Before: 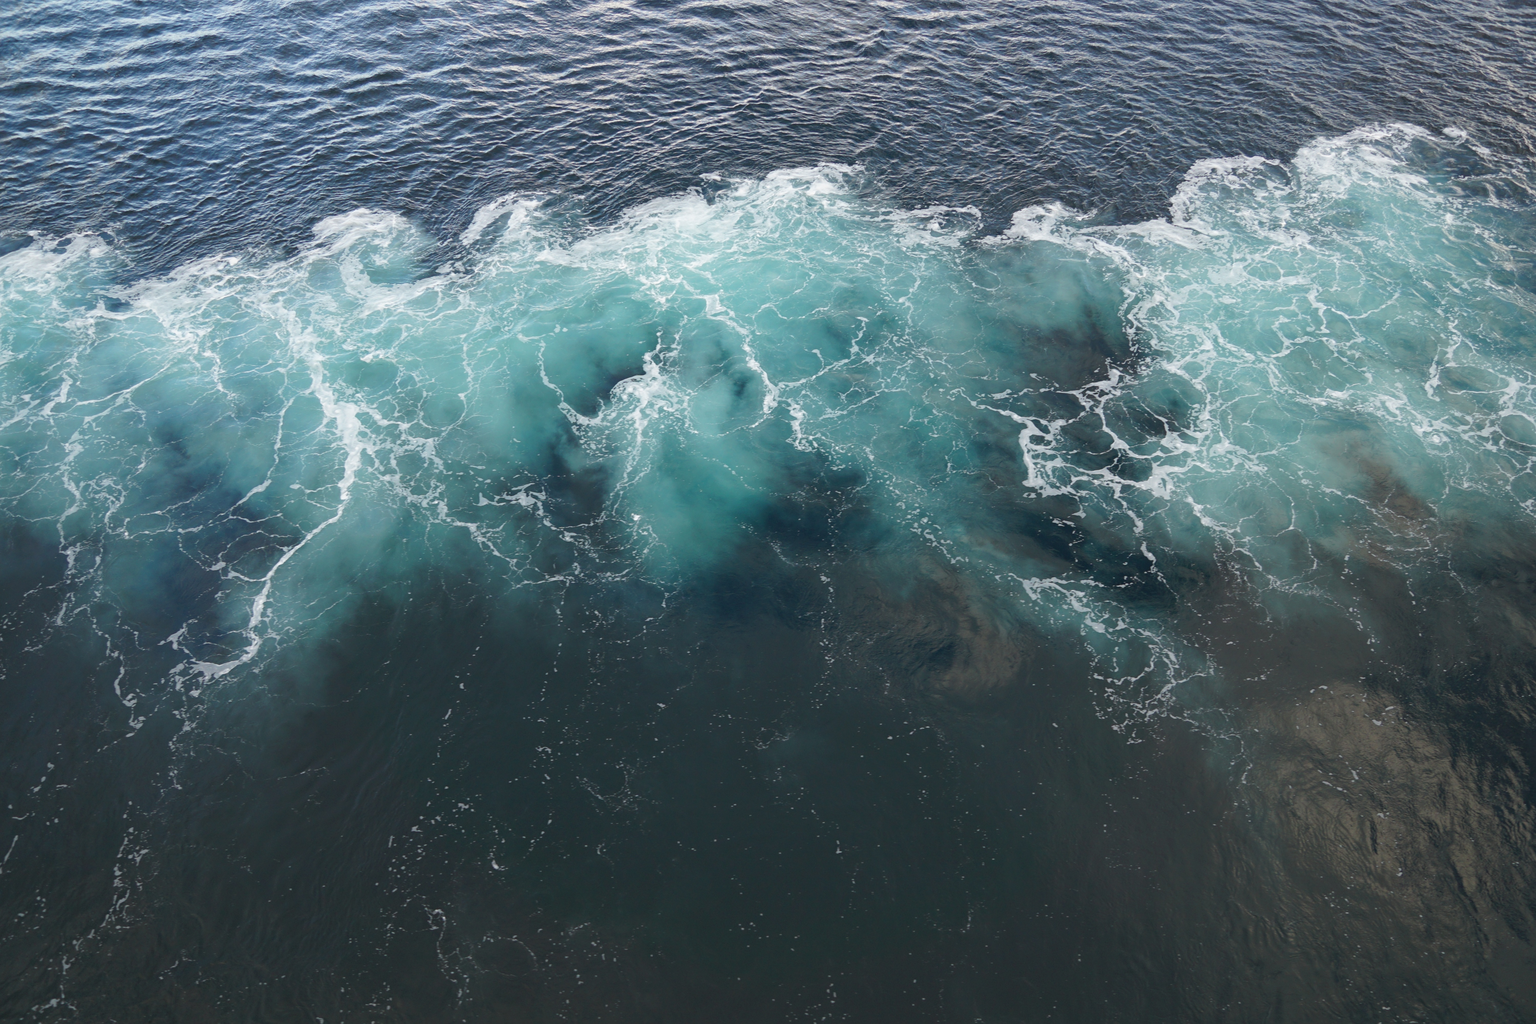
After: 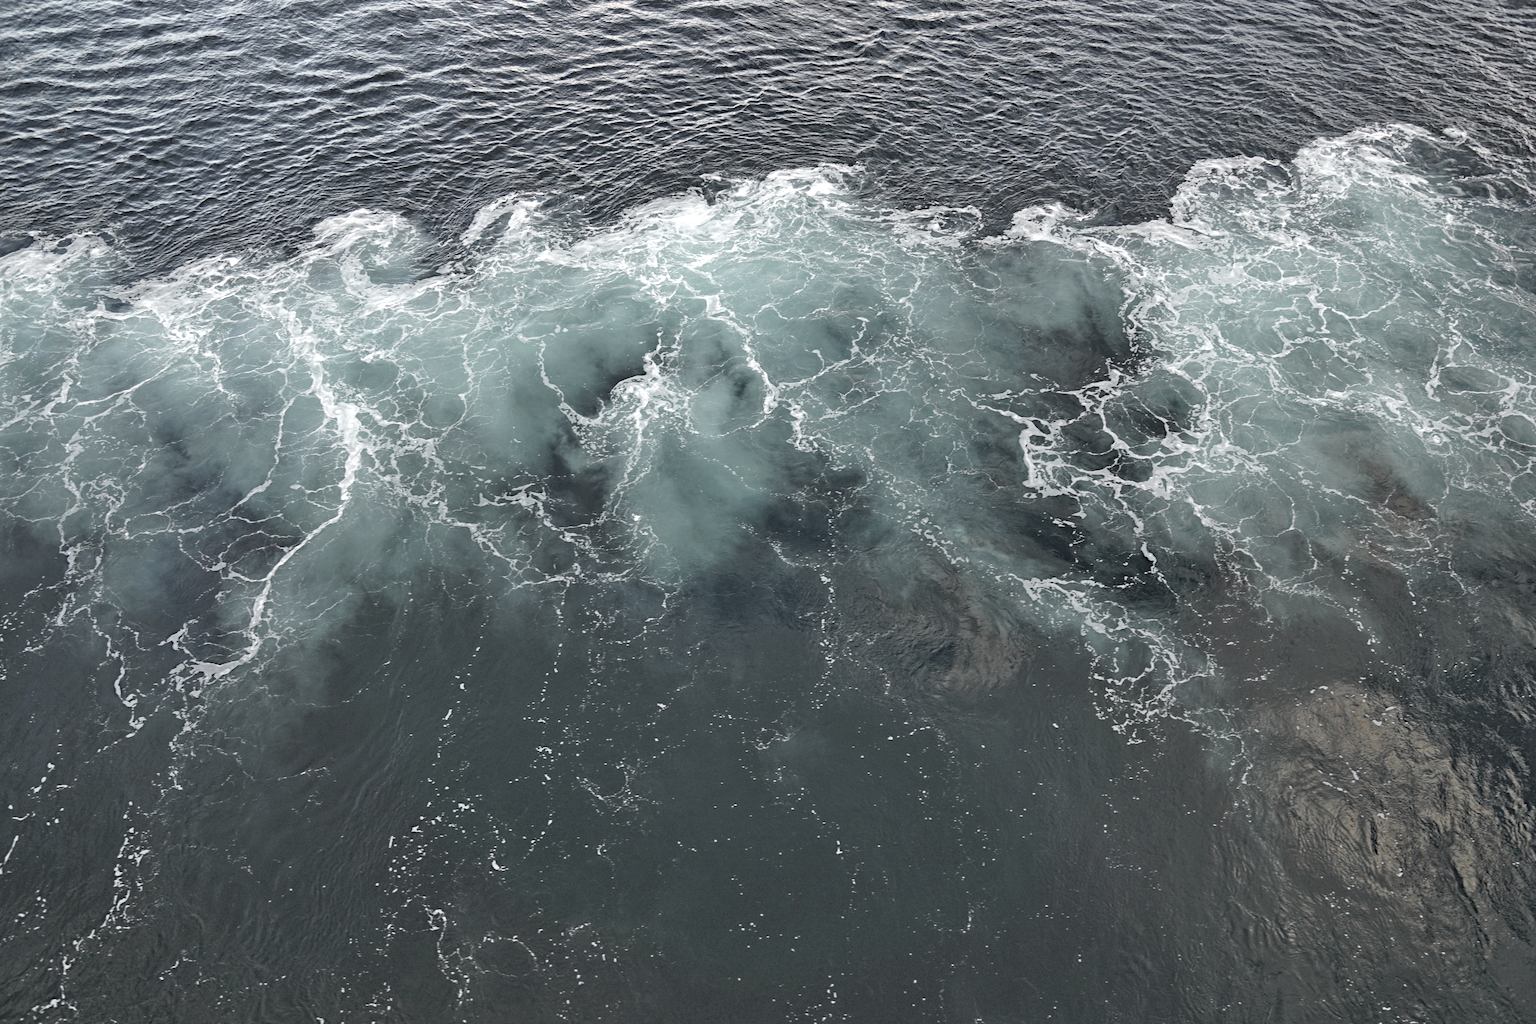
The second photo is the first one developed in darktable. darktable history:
color zones: curves: ch1 [(0, 0.638) (0.193, 0.442) (0.286, 0.15) (0.429, 0.14) (0.571, 0.142) (0.714, 0.154) (0.857, 0.175) (1, 0.638)]
shadows and highlights: radius 113.51, shadows 51.22, white point adjustment 9.12, highlights -5.55, soften with gaussian
haze removal: strength 0.511, distance 0.431, adaptive false
